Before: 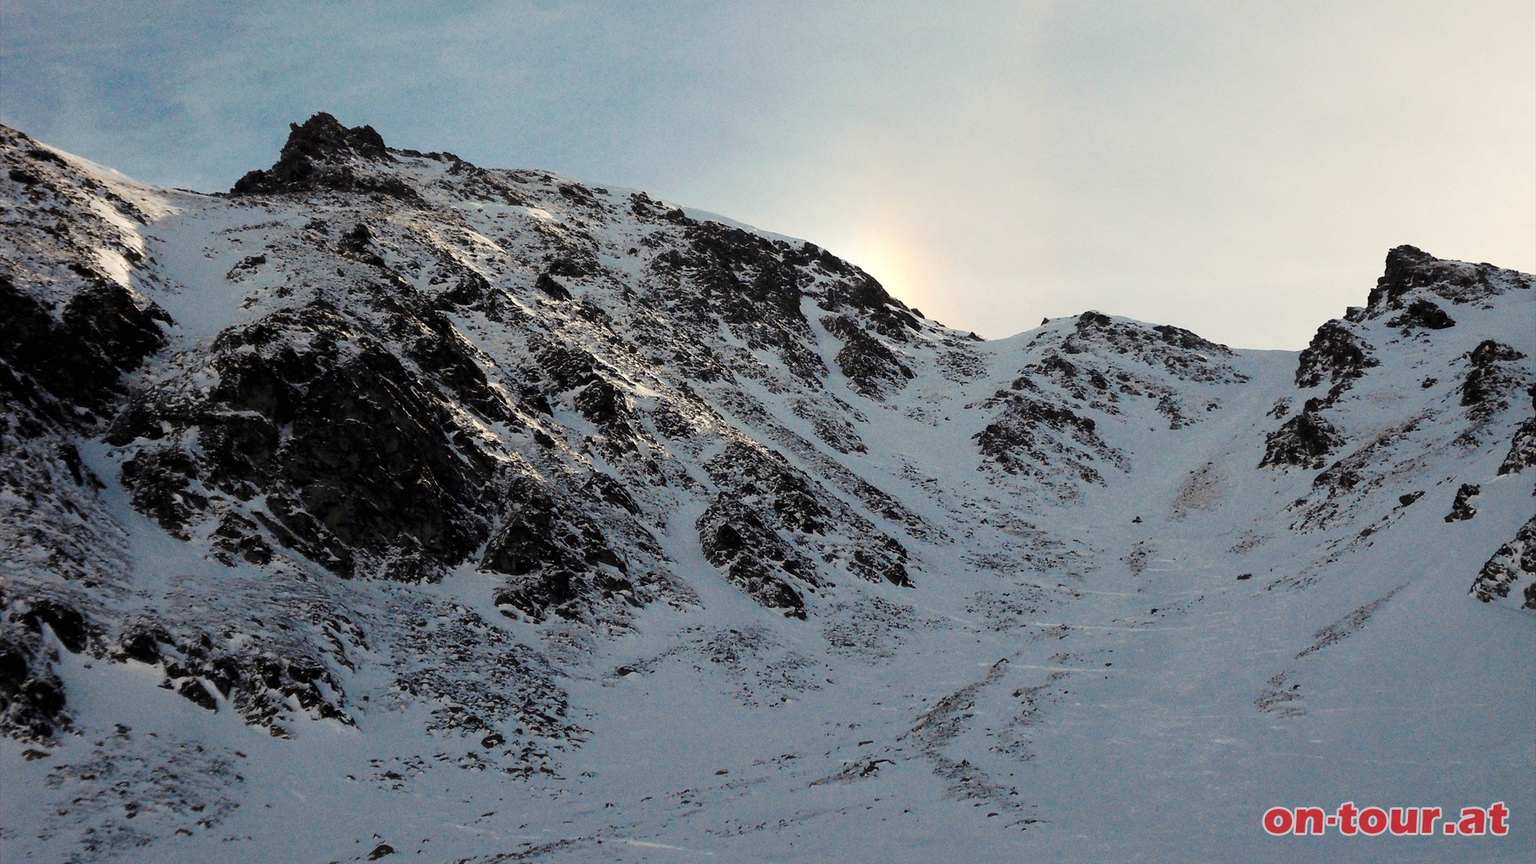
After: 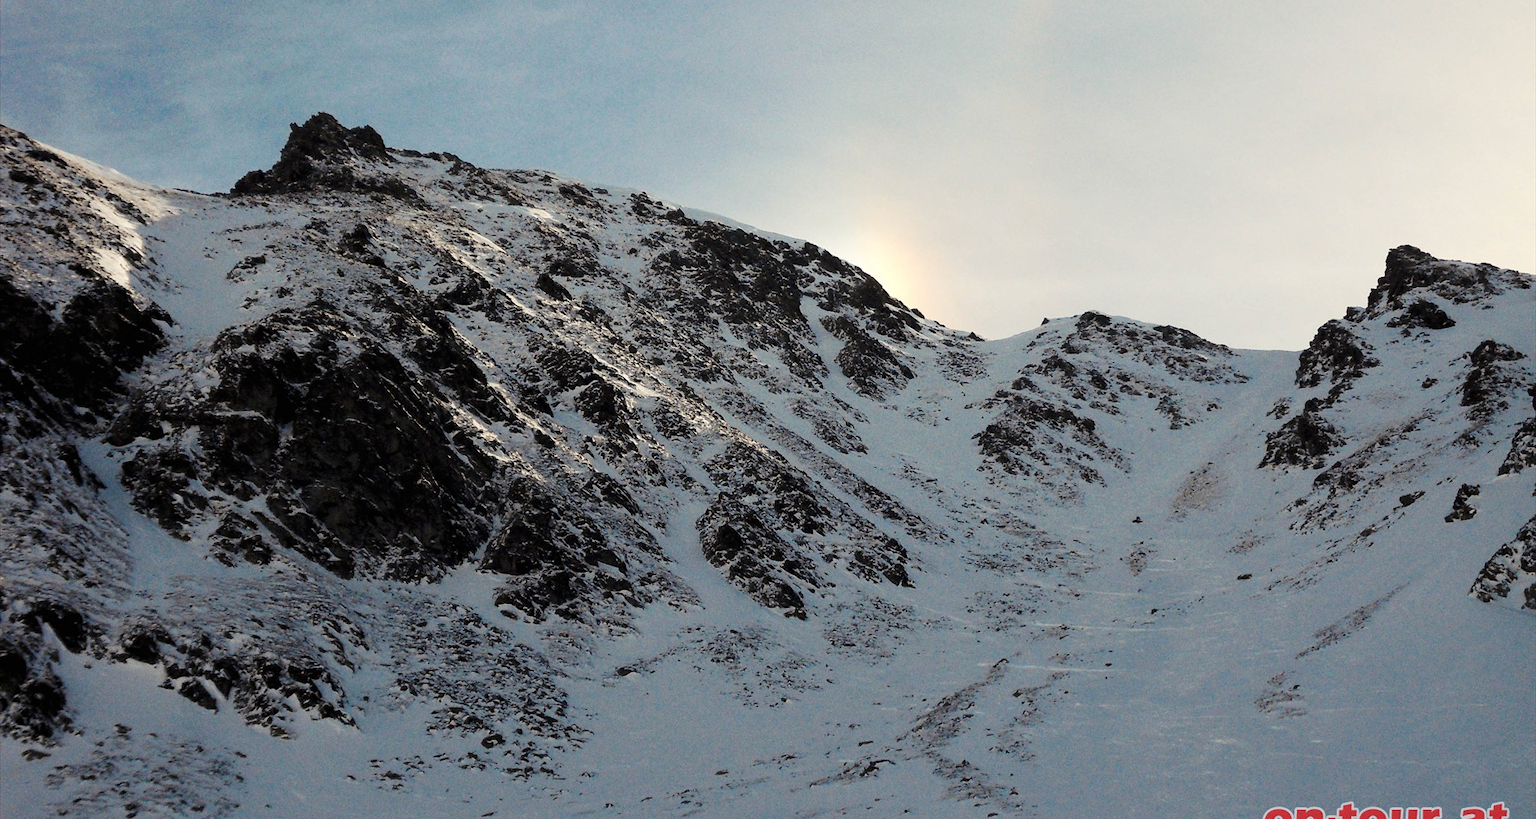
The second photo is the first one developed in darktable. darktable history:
crop and rotate: top 0.007%, bottom 5.161%
